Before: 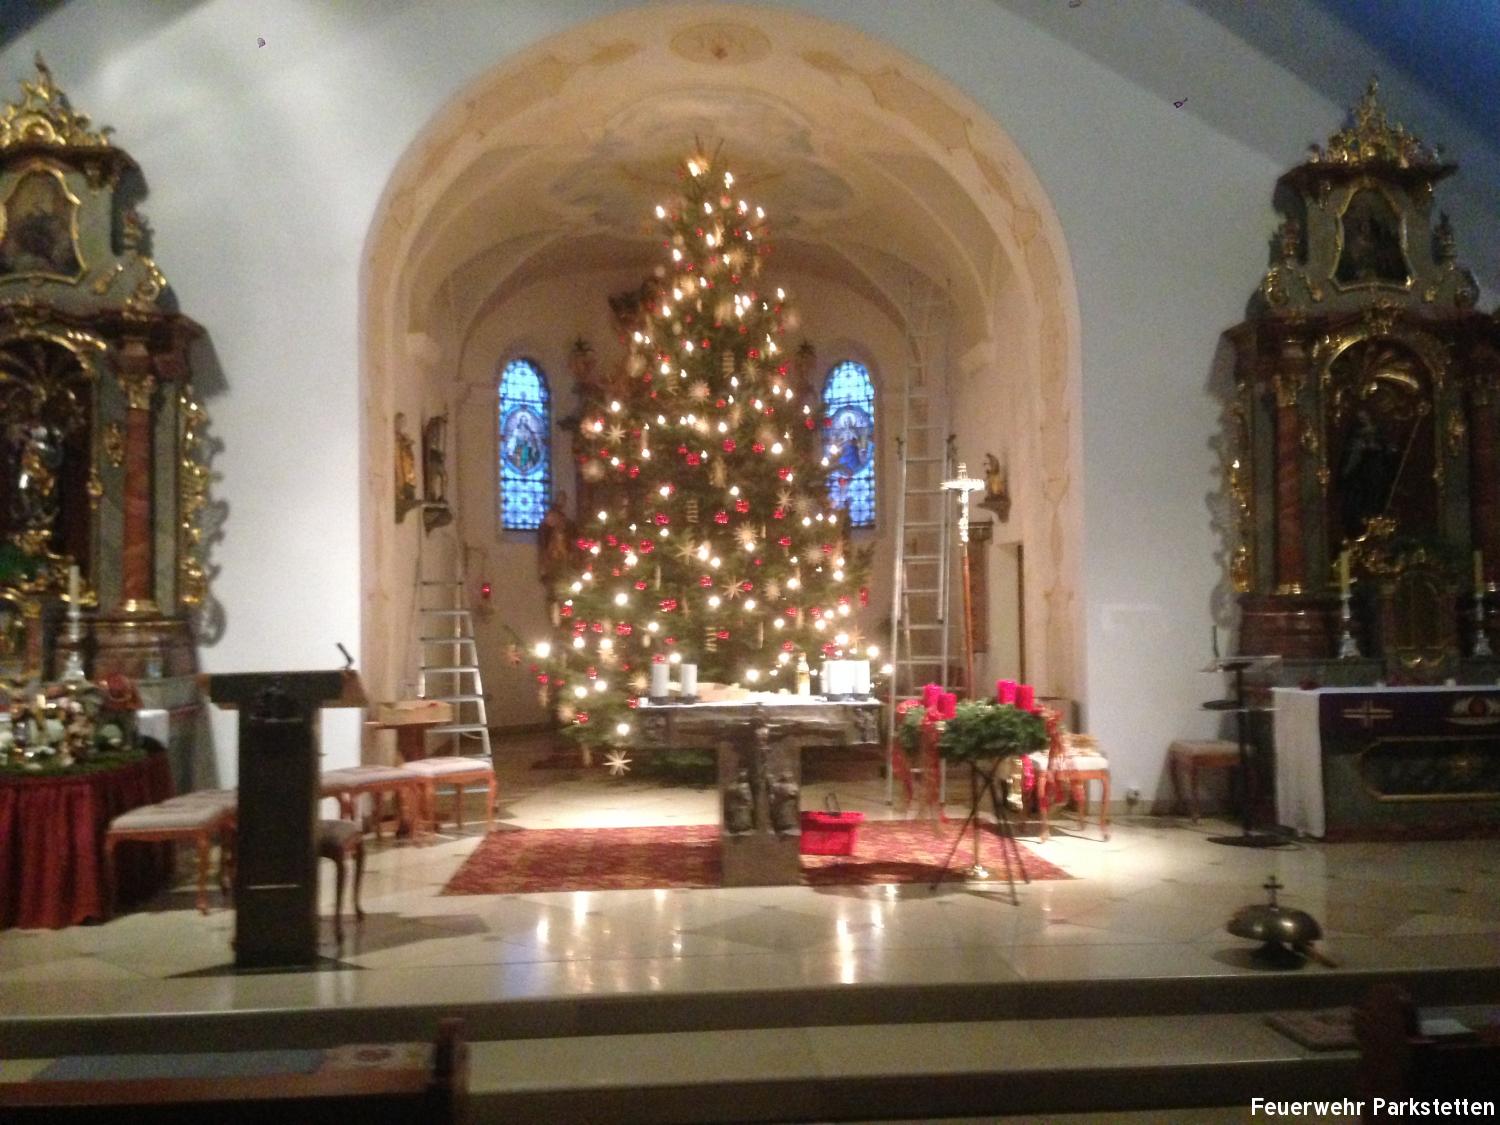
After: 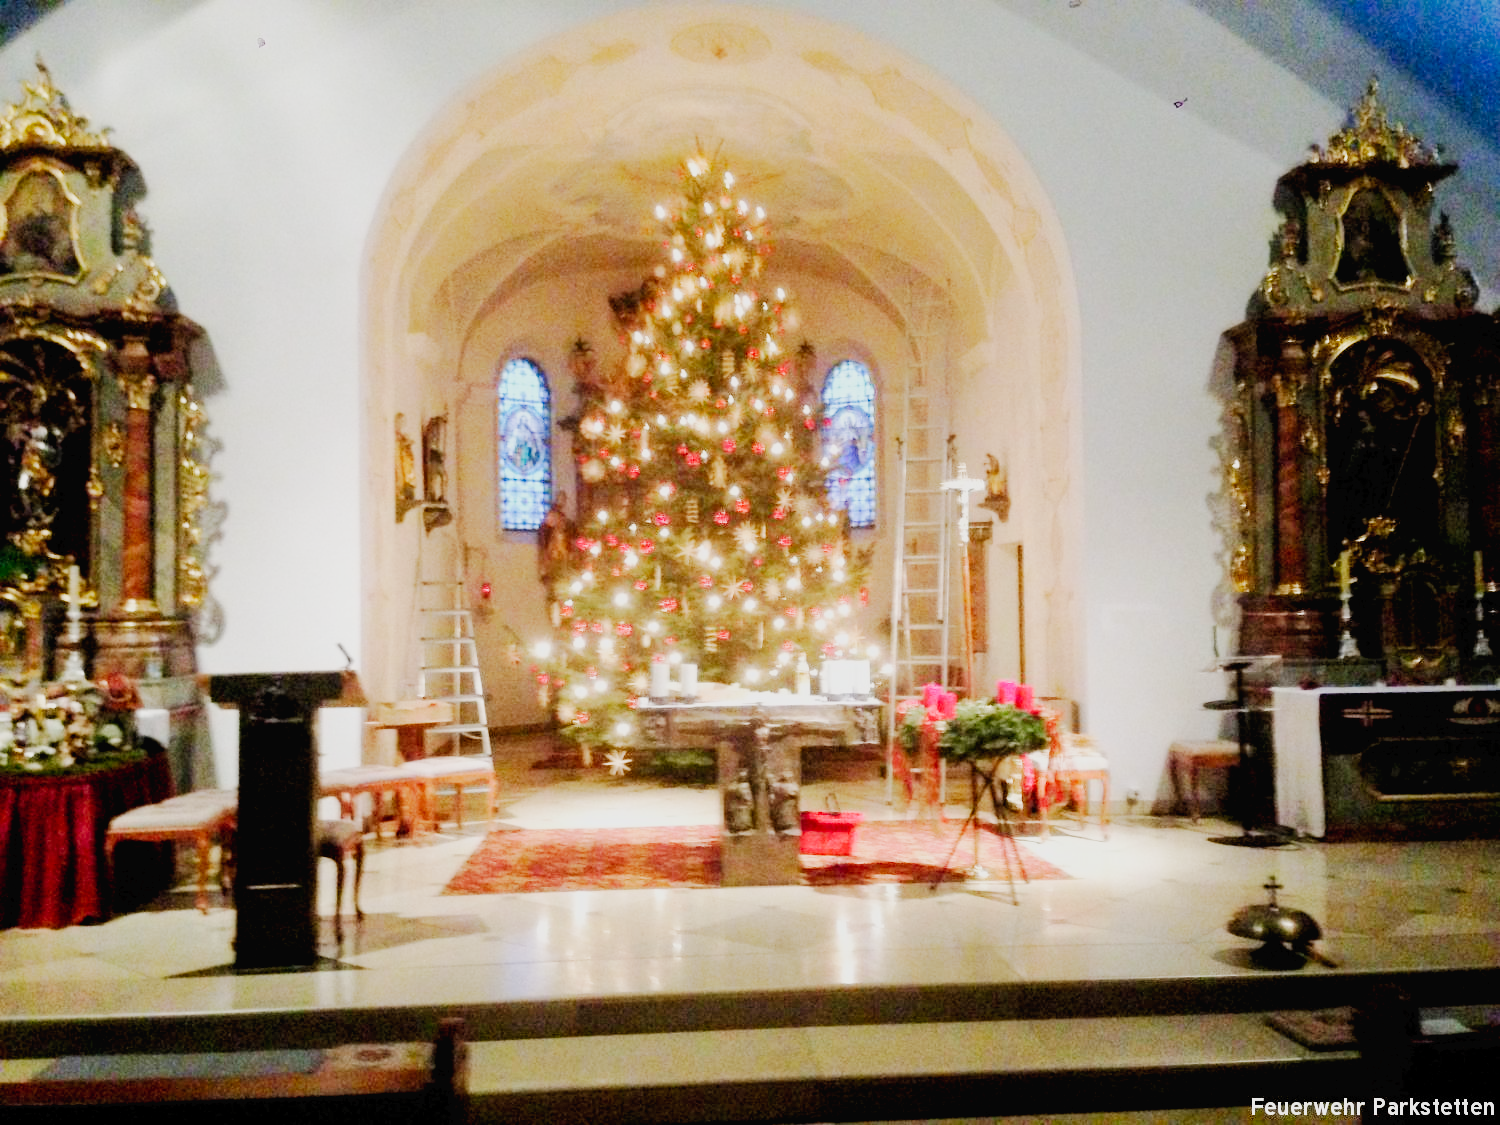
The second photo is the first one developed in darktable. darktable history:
tone curve: curves: ch0 [(0, 0) (0.003, 0.016) (0.011, 0.016) (0.025, 0.016) (0.044, 0.016) (0.069, 0.016) (0.1, 0.026) (0.136, 0.047) (0.177, 0.088) (0.224, 0.14) (0.277, 0.2) (0.335, 0.276) (0.399, 0.37) (0.468, 0.47) (0.543, 0.583) (0.623, 0.698) (0.709, 0.779) (0.801, 0.858) (0.898, 0.929) (1, 1)], preserve colors none
filmic rgb: middle gray luminance 18%, black relative exposure -7.5 EV, white relative exposure 8.5 EV, threshold 6 EV, target black luminance 0%, hardness 2.23, latitude 18.37%, contrast 0.878, highlights saturation mix 5%, shadows ↔ highlights balance 10.15%, add noise in highlights 0, preserve chrominance no, color science v3 (2019), use custom middle-gray values true, iterations of high-quality reconstruction 0, contrast in highlights soft, enable highlight reconstruction true
contrast brightness saturation: brightness 0.15
exposure: exposure 0.6 EV, compensate highlight preservation false
